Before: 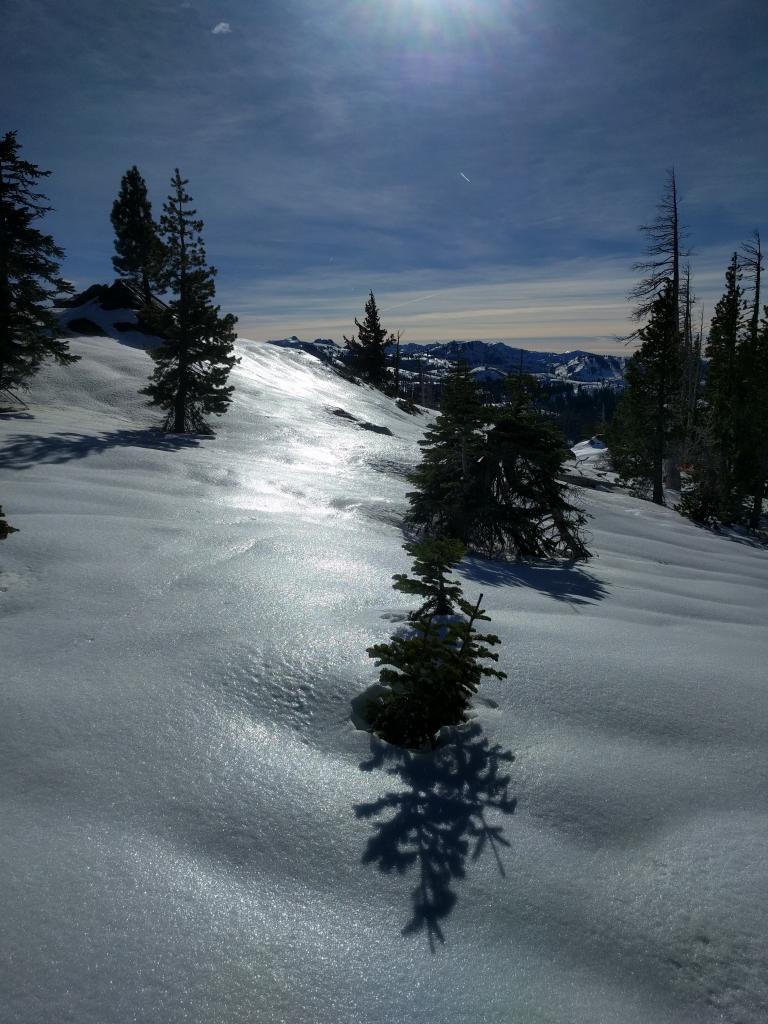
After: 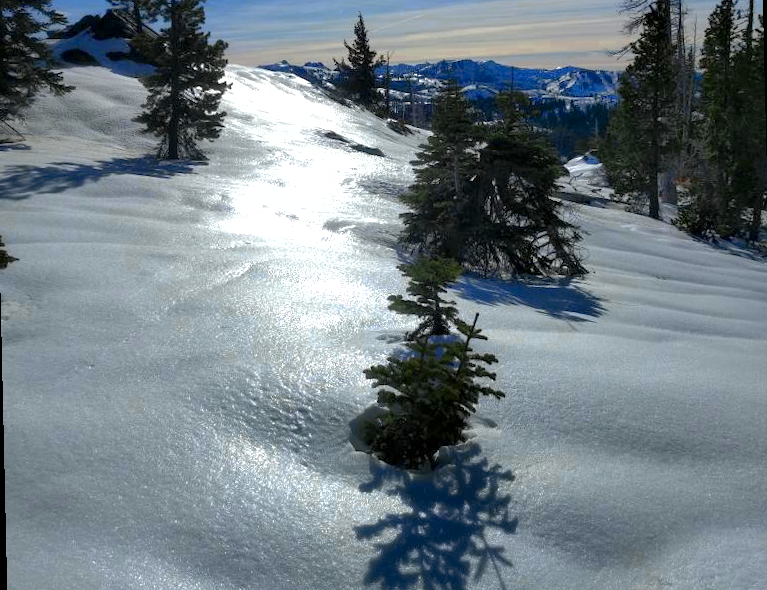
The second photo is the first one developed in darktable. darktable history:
contrast equalizer: octaves 7, y [[0.515 ×6], [0.507 ×6], [0.425 ×6], [0 ×6], [0 ×6]]
crop and rotate: top 25.357%, bottom 13.942%
tone equalizer: on, module defaults
color zones: curves: ch0 [(0, 0.485) (0.178, 0.476) (0.261, 0.623) (0.411, 0.403) (0.708, 0.603) (0.934, 0.412)]; ch1 [(0.003, 0.485) (0.149, 0.496) (0.229, 0.584) (0.326, 0.551) (0.484, 0.262) (0.757, 0.643)]
exposure: black level correction 0, exposure 0.7 EV, compensate highlight preservation false
rotate and perspective: rotation -1.32°, lens shift (horizontal) -0.031, crop left 0.015, crop right 0.985, crop top 0.047, crop bottom 0.982
shadows and highlights: on, module defaults
